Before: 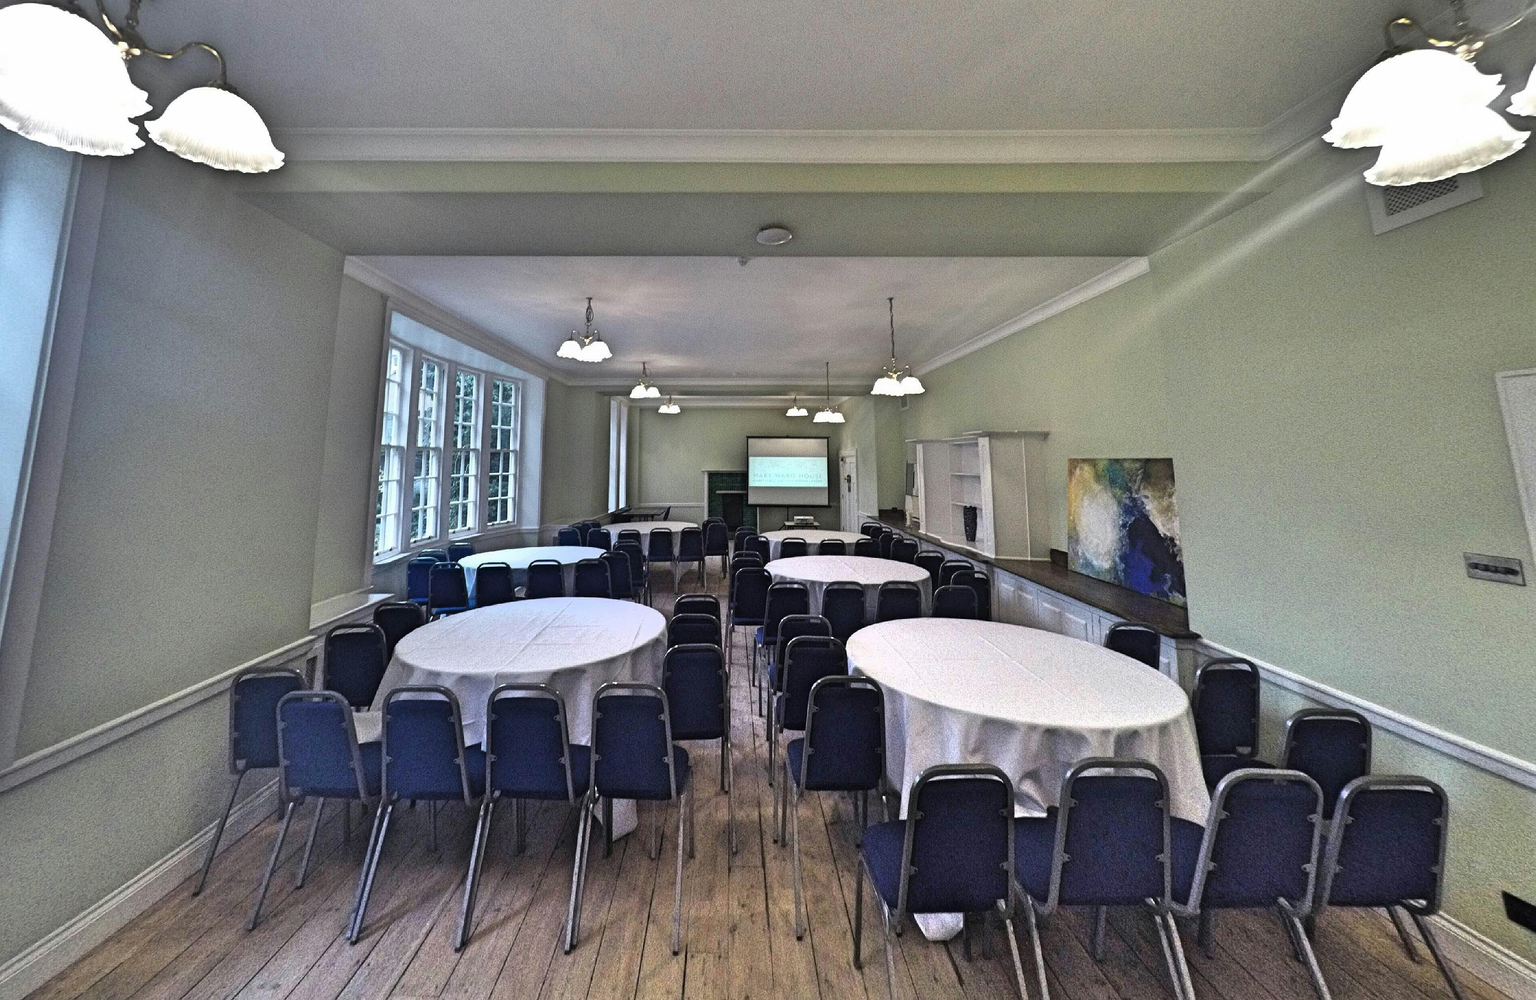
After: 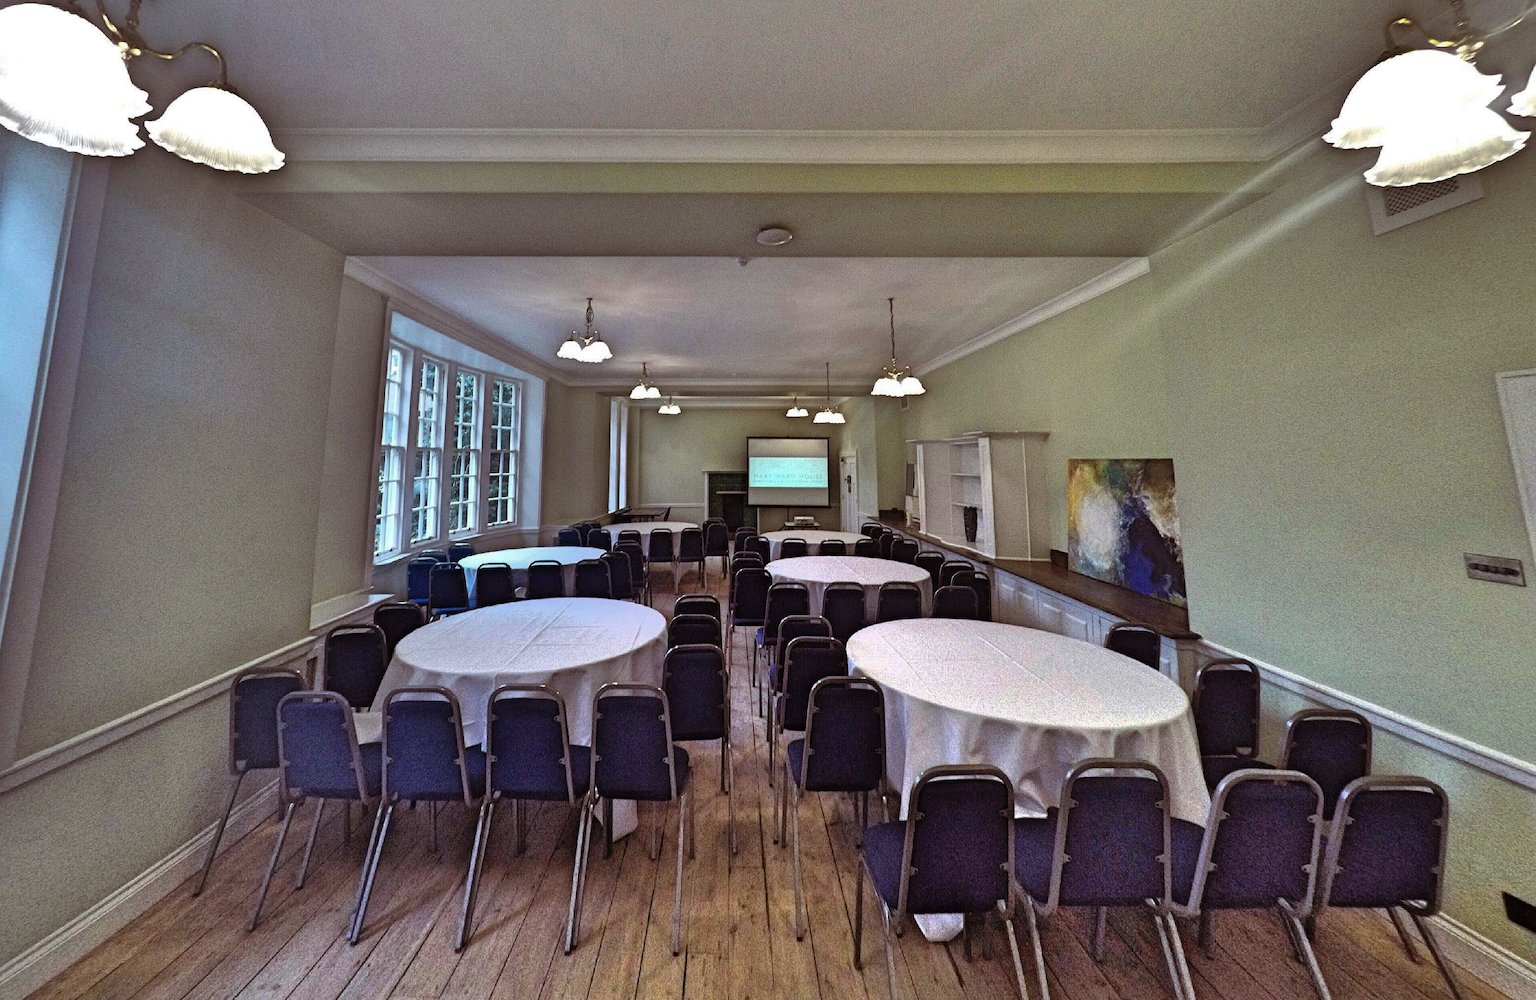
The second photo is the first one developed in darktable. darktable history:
shadows and highlights: highlights color adjustment 52.03%
color balance rgb: shadows lift › chroma 9.615%, shadows lift › hue 42.22°, power › luminance -14.964%, perceptual saturation grading › global saturation 30.828%
